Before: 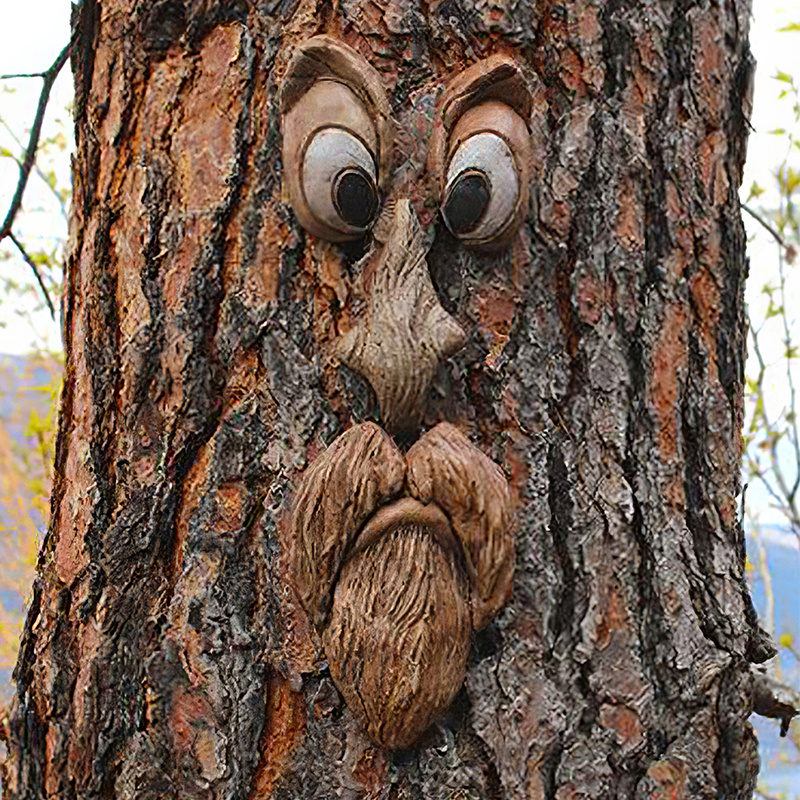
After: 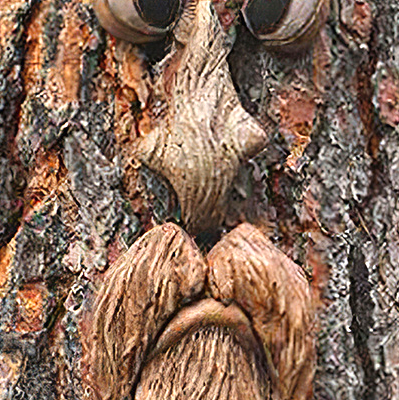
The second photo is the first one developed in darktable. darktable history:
crop: left 25%, top 25%, right 25%, bottom 25%
exposure: black level correction 0, exposure 0.9 EV, compensate highlight preservation false
